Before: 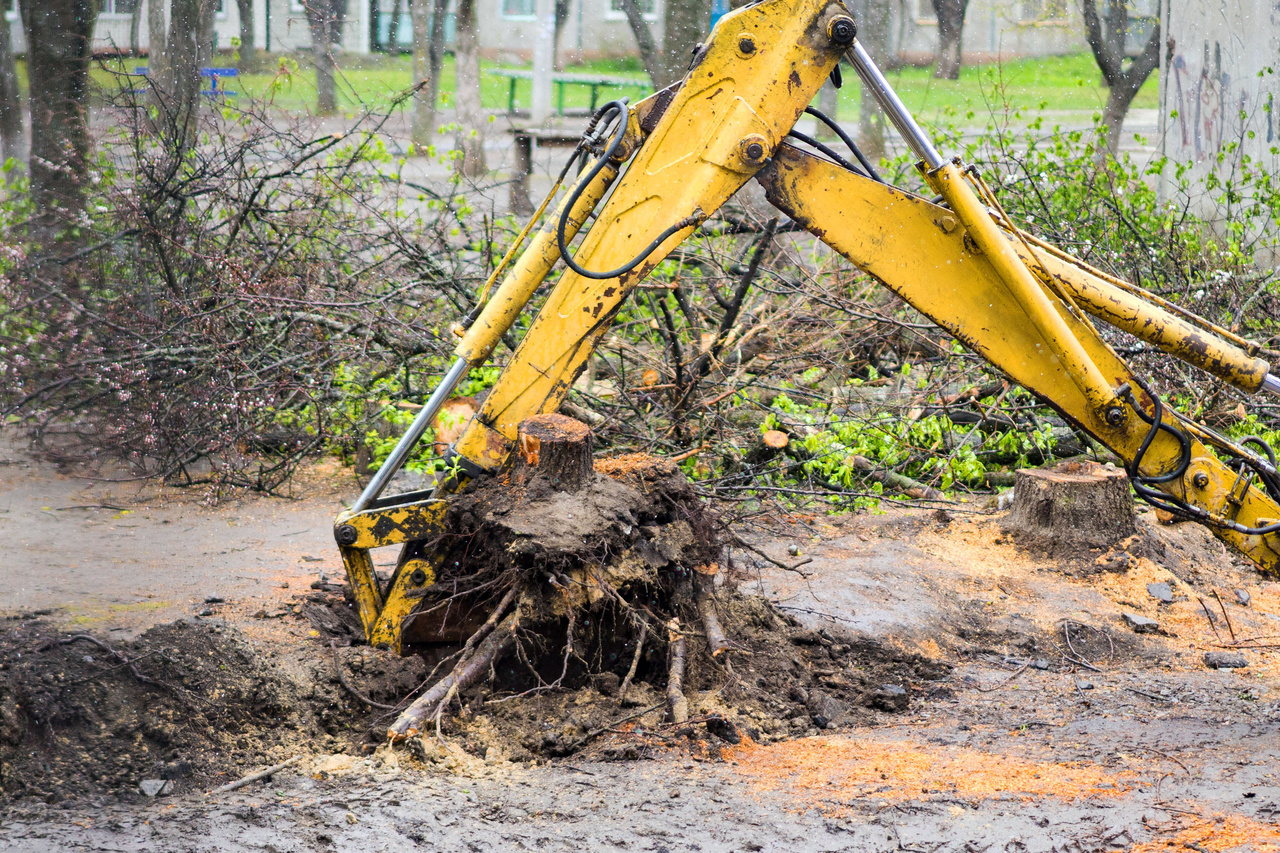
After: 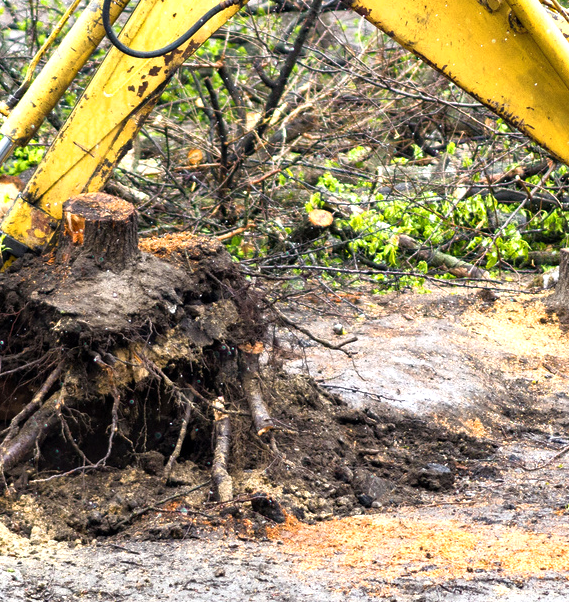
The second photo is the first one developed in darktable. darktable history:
tone equalizer: -8 EV 0.001 EV, -7 EV -0.002 EV, -6 EV 0.004 EV, -5 EV -0.055 EV, -4 EV -0.108 EV, -3 EV -0.161 EV, -2 EV 0.257 EV, -1 EV 0.728 EV, +0 EV 0.52 EV, edges refinement/feathering 500, mask exposure compensation -1.57 EV, preserve details no
crop: left 35.56%, top 26.018%, right 19.918%, bottom 3.35%
